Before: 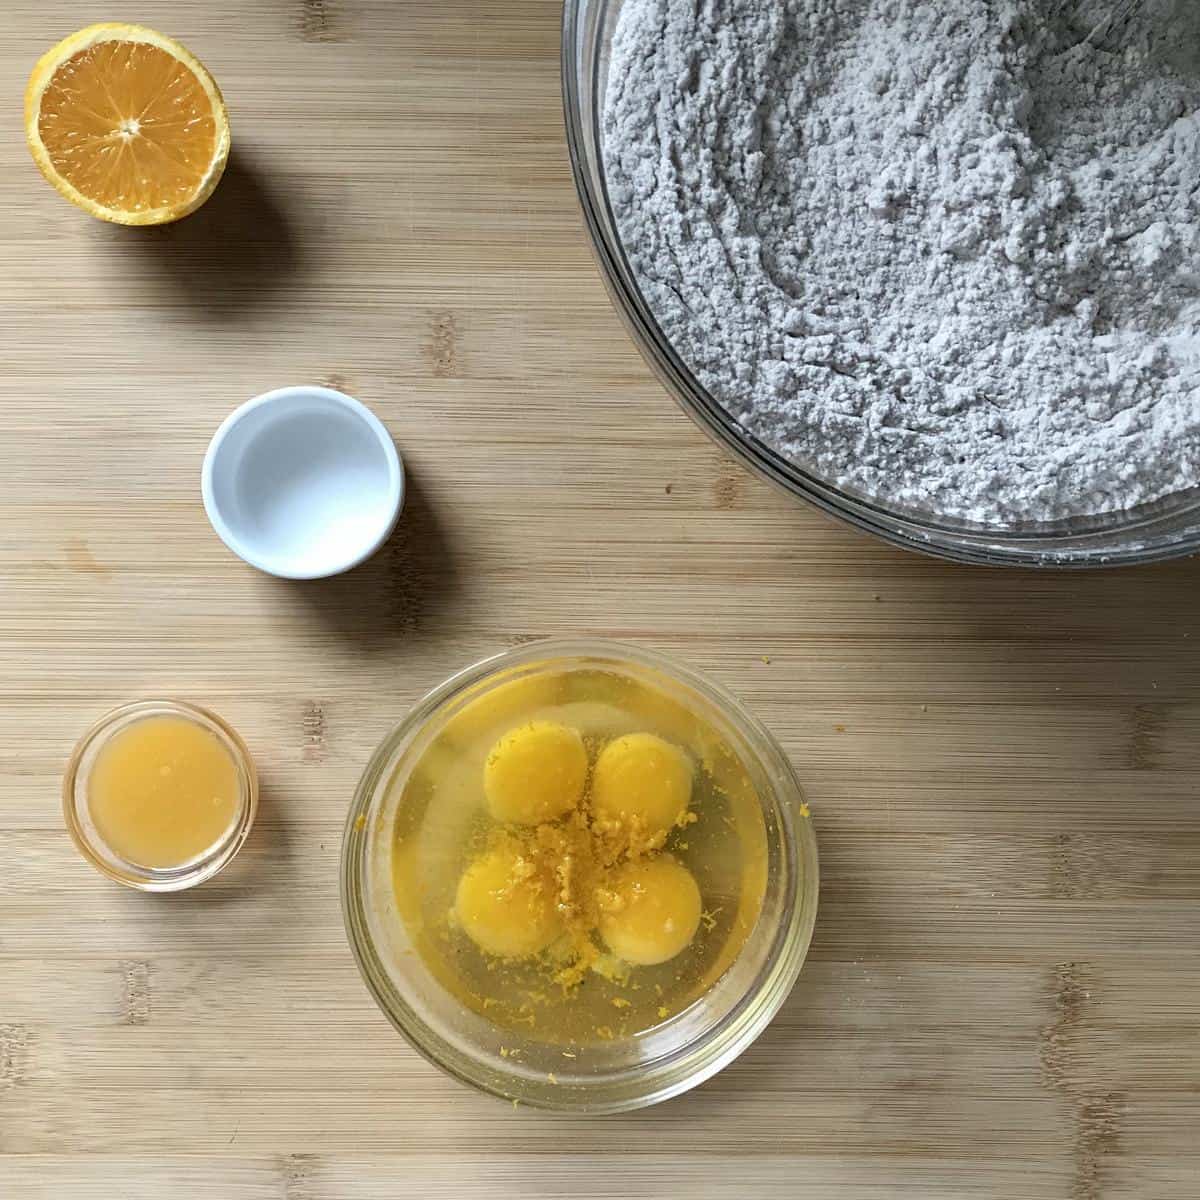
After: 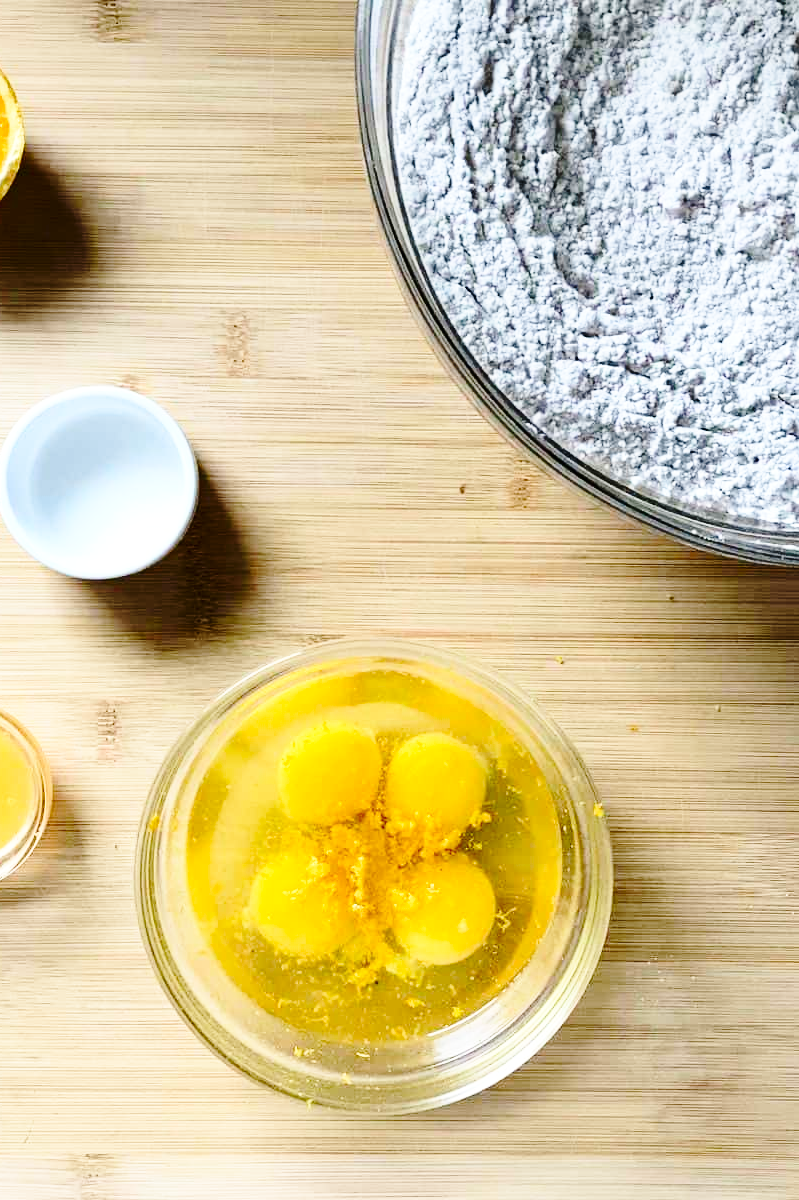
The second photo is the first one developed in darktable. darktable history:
crop: left 17.208%, right 16.159%
base curve: curves: ch0 [(0, 0) (0.032, 0.037) (0.105, 0.228) (0.435, 0.76) (0.856, 0.983) (1, 1)], preserve colors none
contrast brightness saturation: contrast 0.168, saturation 0.335
